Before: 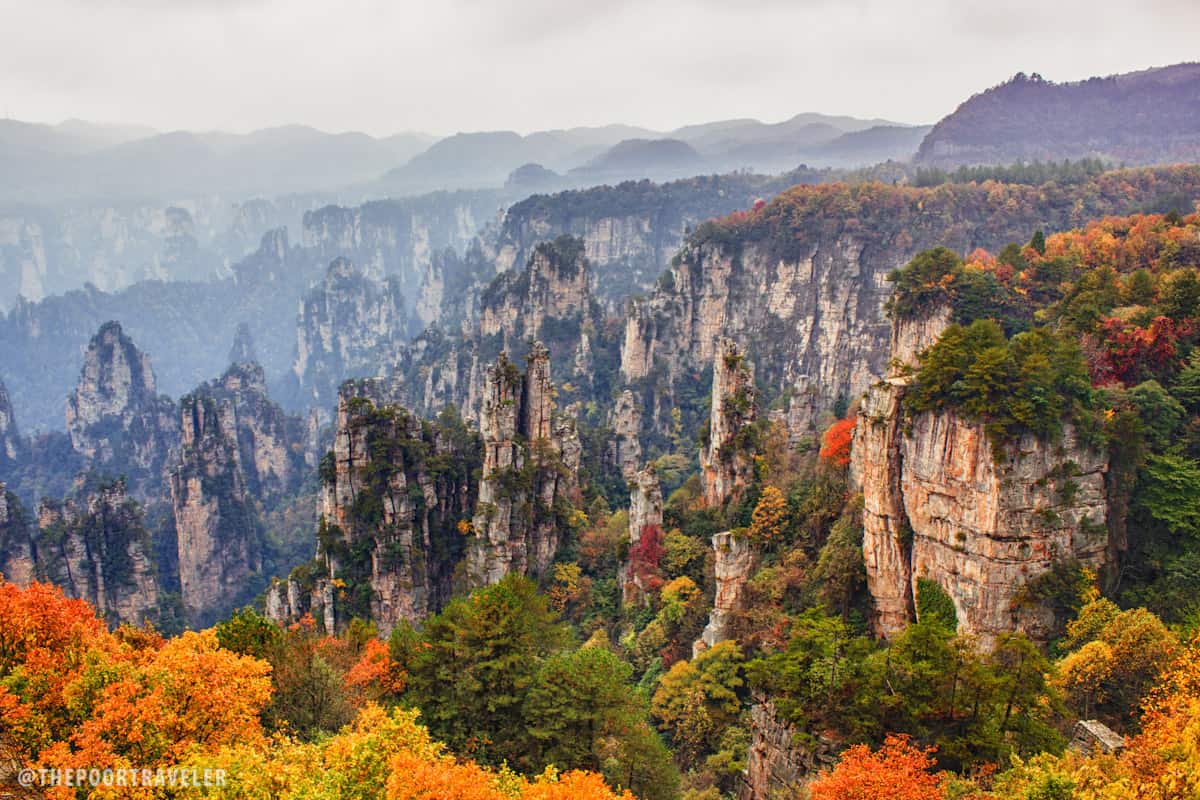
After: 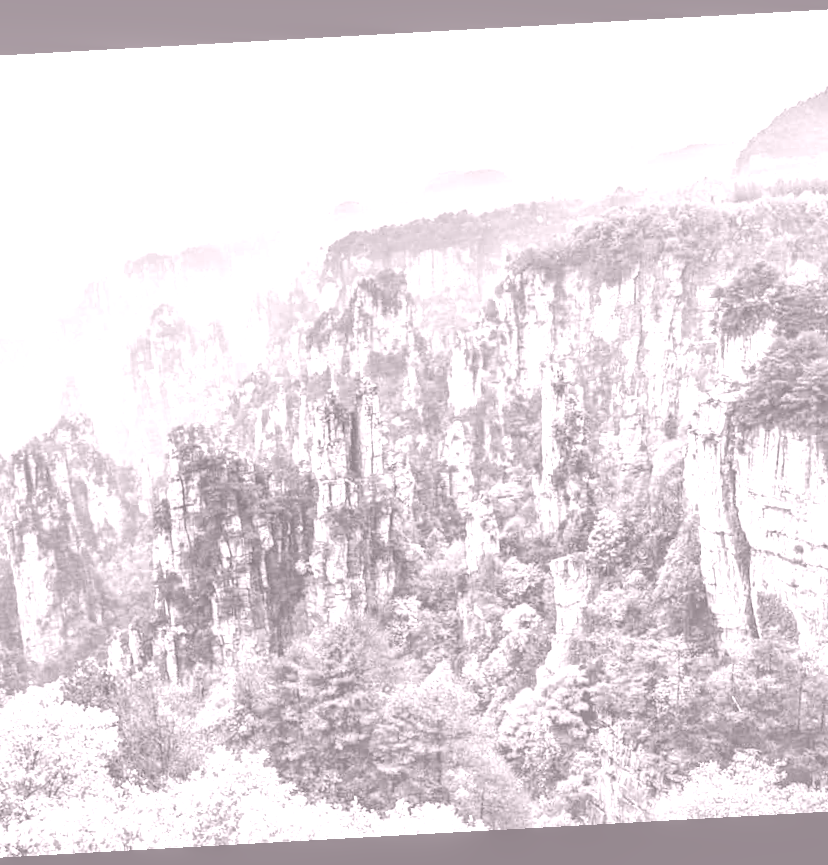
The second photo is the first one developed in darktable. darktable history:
color correction: highlights a* -4.73, highlights b* 5.06, saturation 0.97
shadows and highlights: on, module defaults
rotate and perspective: rotation -3.18°, automatic cropping off
color balance: lift [1.006, 0.985, 1.002, 1.015], gamma [1, 0.953, 1.008, 1.047], gain [1.076, 1.13, 1.004, 0.87]
colorize: hue 25.2°, saturation 83%, source mix 82%, lightness 79%, version 1
crop and rotate: left 15.446%, right 17.836%
local contrast: detail 144%
